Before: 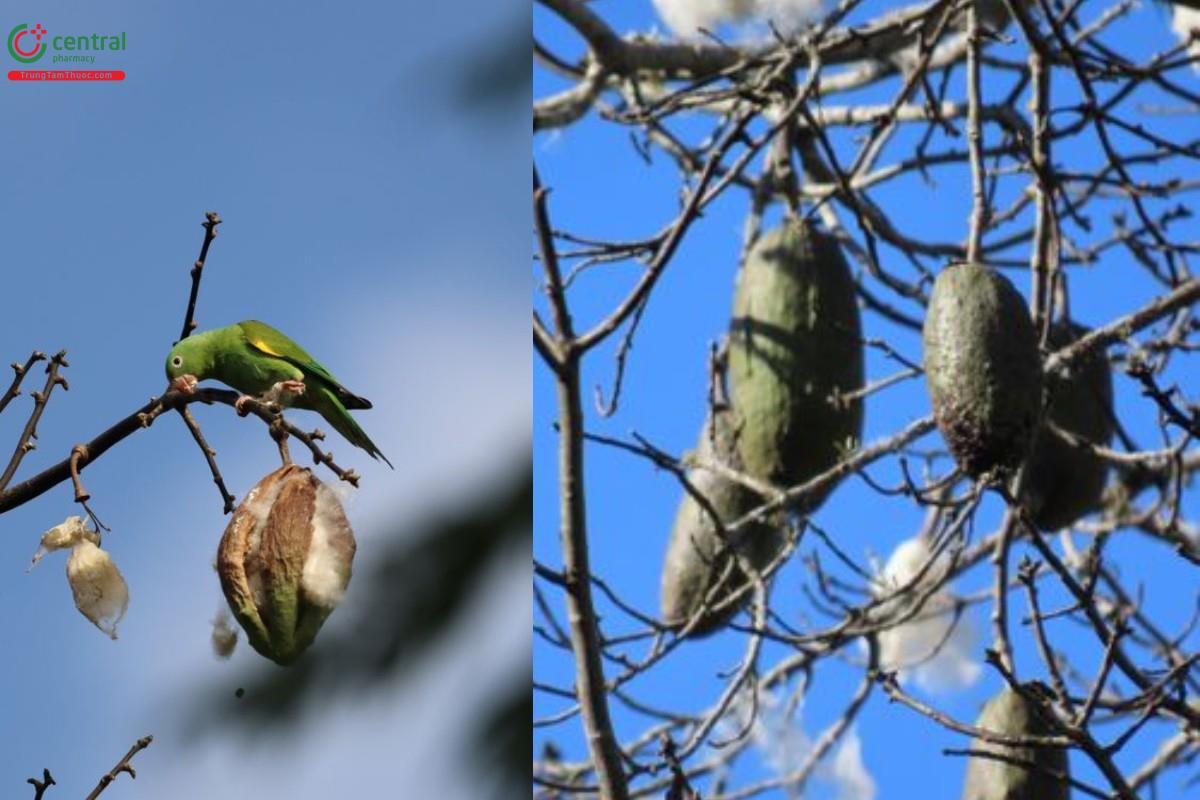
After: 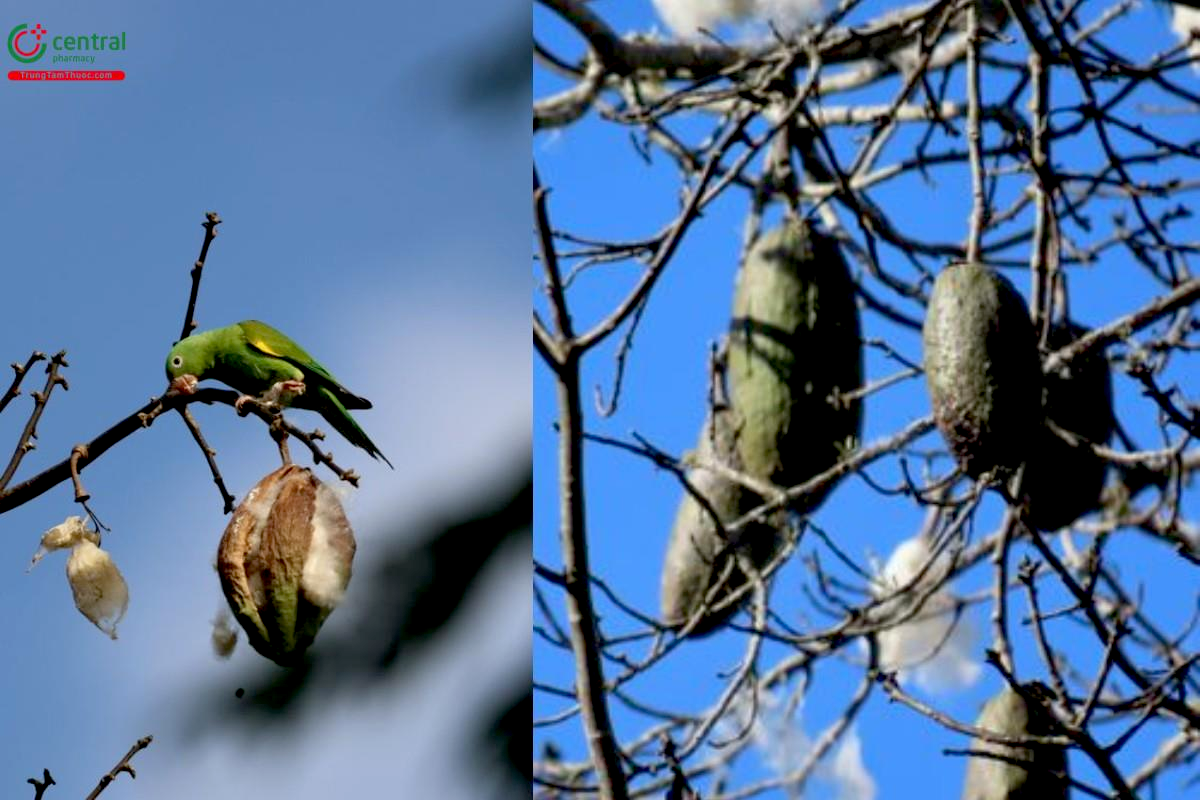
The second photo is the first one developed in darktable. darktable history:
exposure: black level correction 0.018, exposure -0.007 EV, compensate highlight preservation false
